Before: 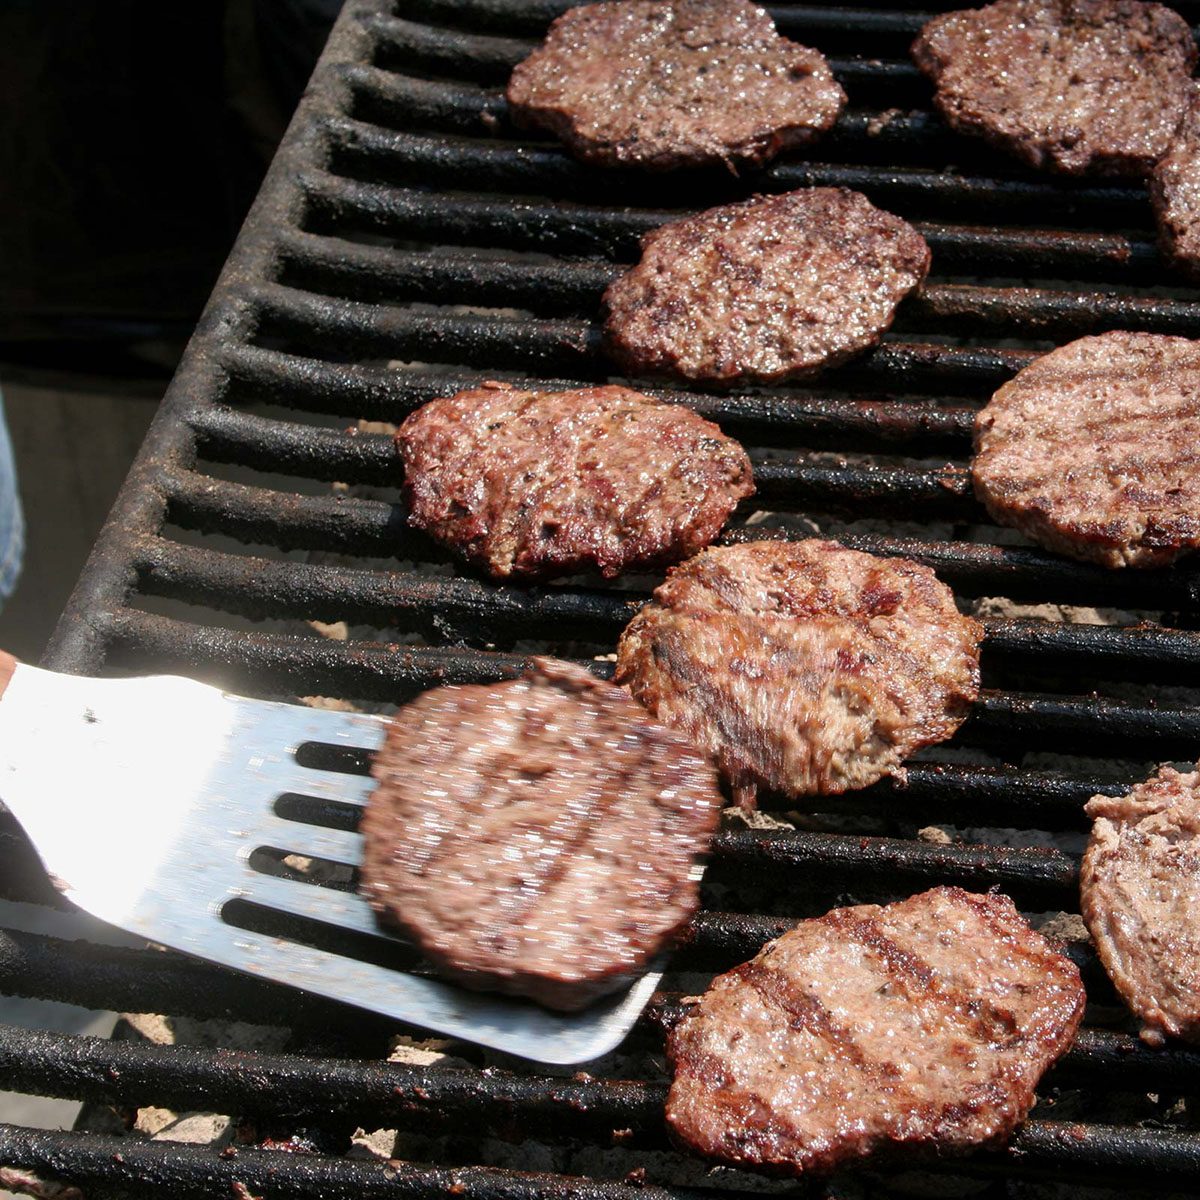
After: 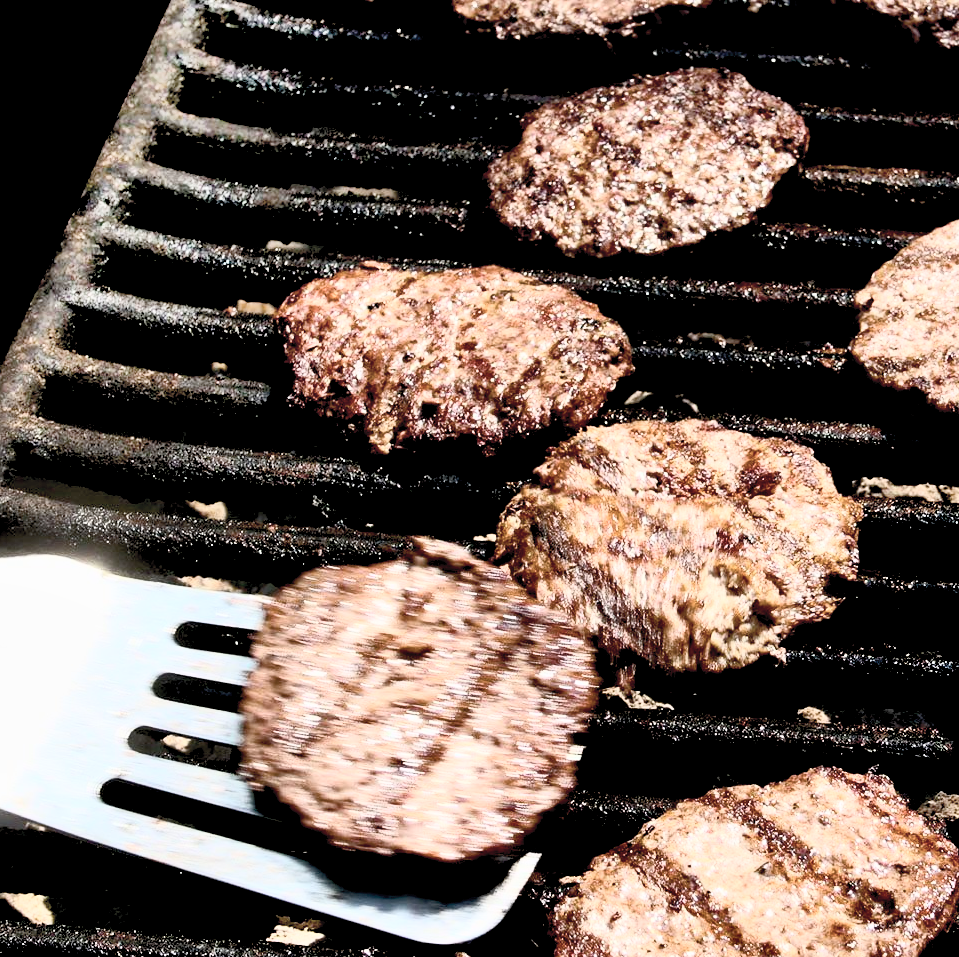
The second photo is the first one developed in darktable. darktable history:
contrast brightness saturation: contrast 0.587, brightness 0.578, saturation -0.338
exposure: black level correction 0.046, exposure -0.234 EV, compensate highlight preservation false
crop and rotate: left 10.087%, top 10.049%, right 9.982%, bottom 10.141%
color balance rgb: linear chroma grading › shadows -8.425%, linear chroma grading › global chroma 9.723%, perceptual saturation grading › global saturation 19.924%
shadows and highlights: shadows 58.45, highlights -60.38, soften with gaussian
